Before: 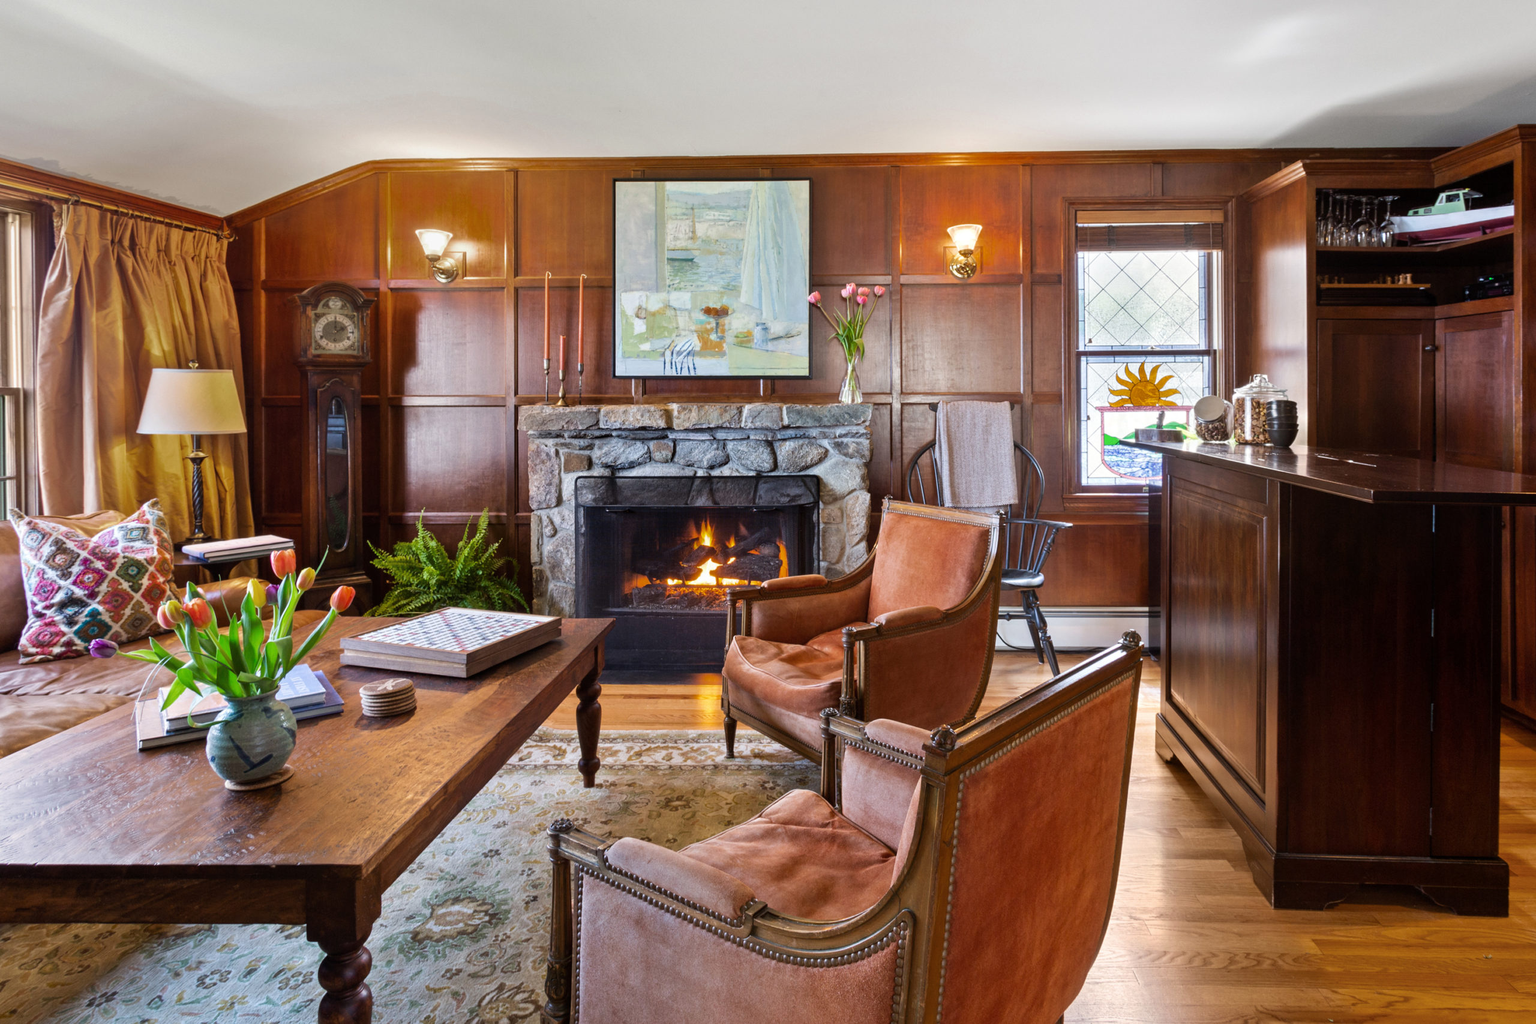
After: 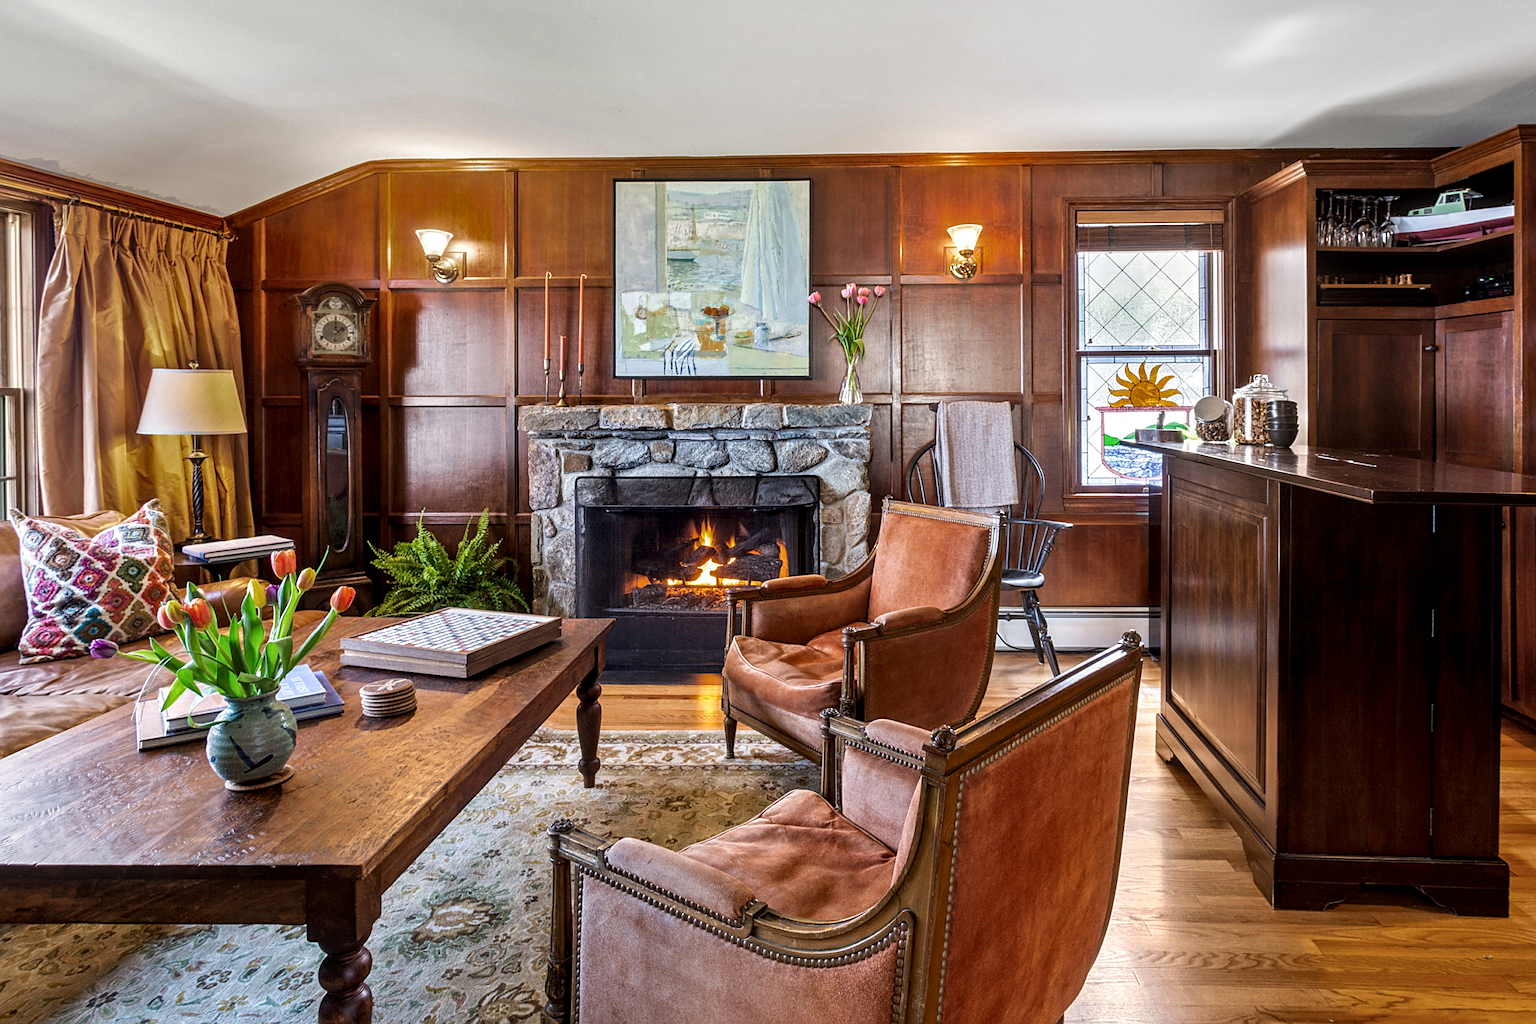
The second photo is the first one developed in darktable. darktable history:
local contrast: highlights 61%, detail 143%, midtone range 0.428
sharpen: on, module defaults
